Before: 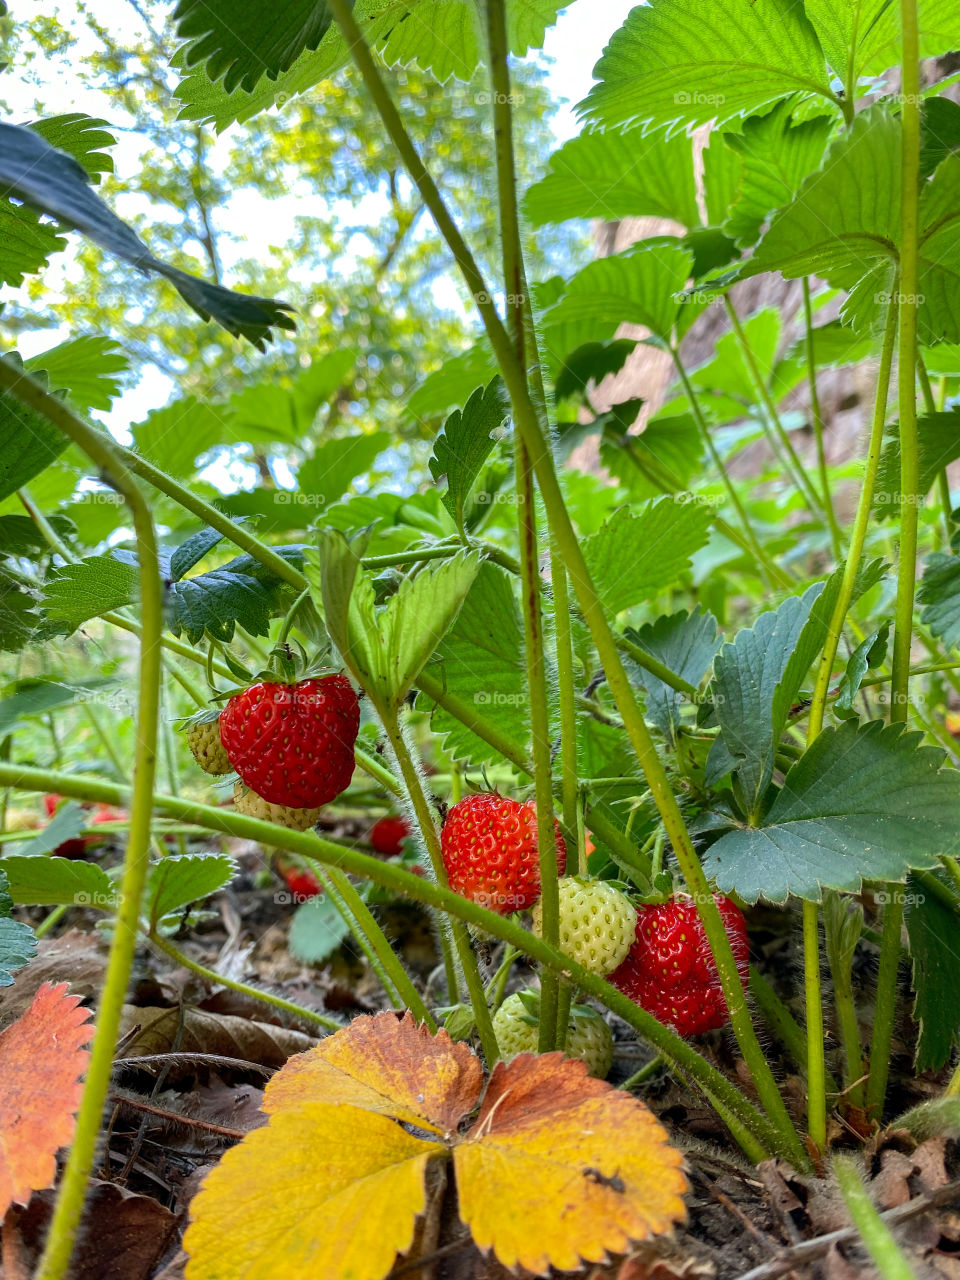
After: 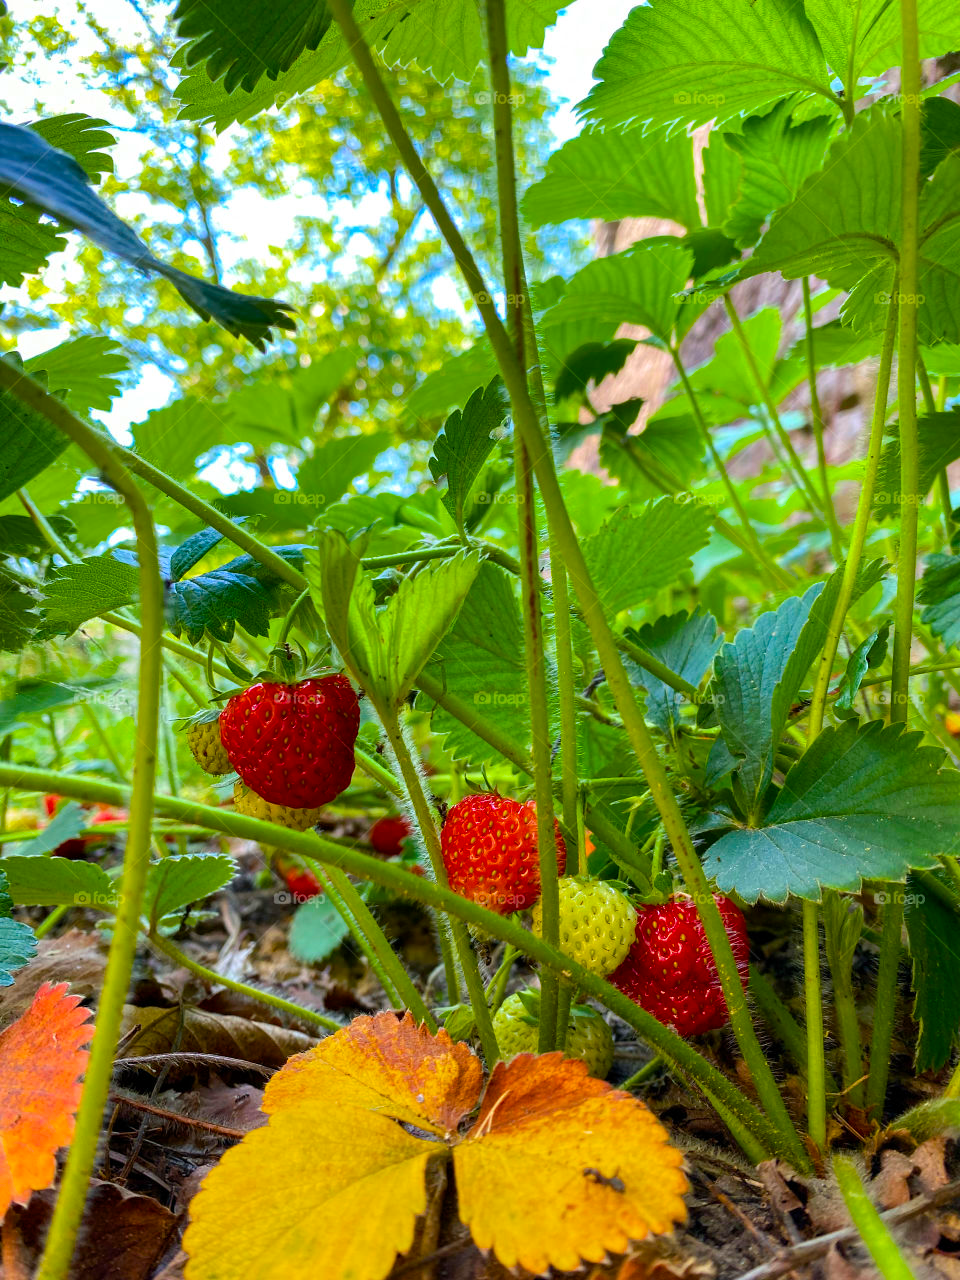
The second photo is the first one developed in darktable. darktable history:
color balance rgb: linear chroma grading › global chroma 14.431%, perceptual saturation grading › global saturation 25.784%, global vibrance 30.298%
